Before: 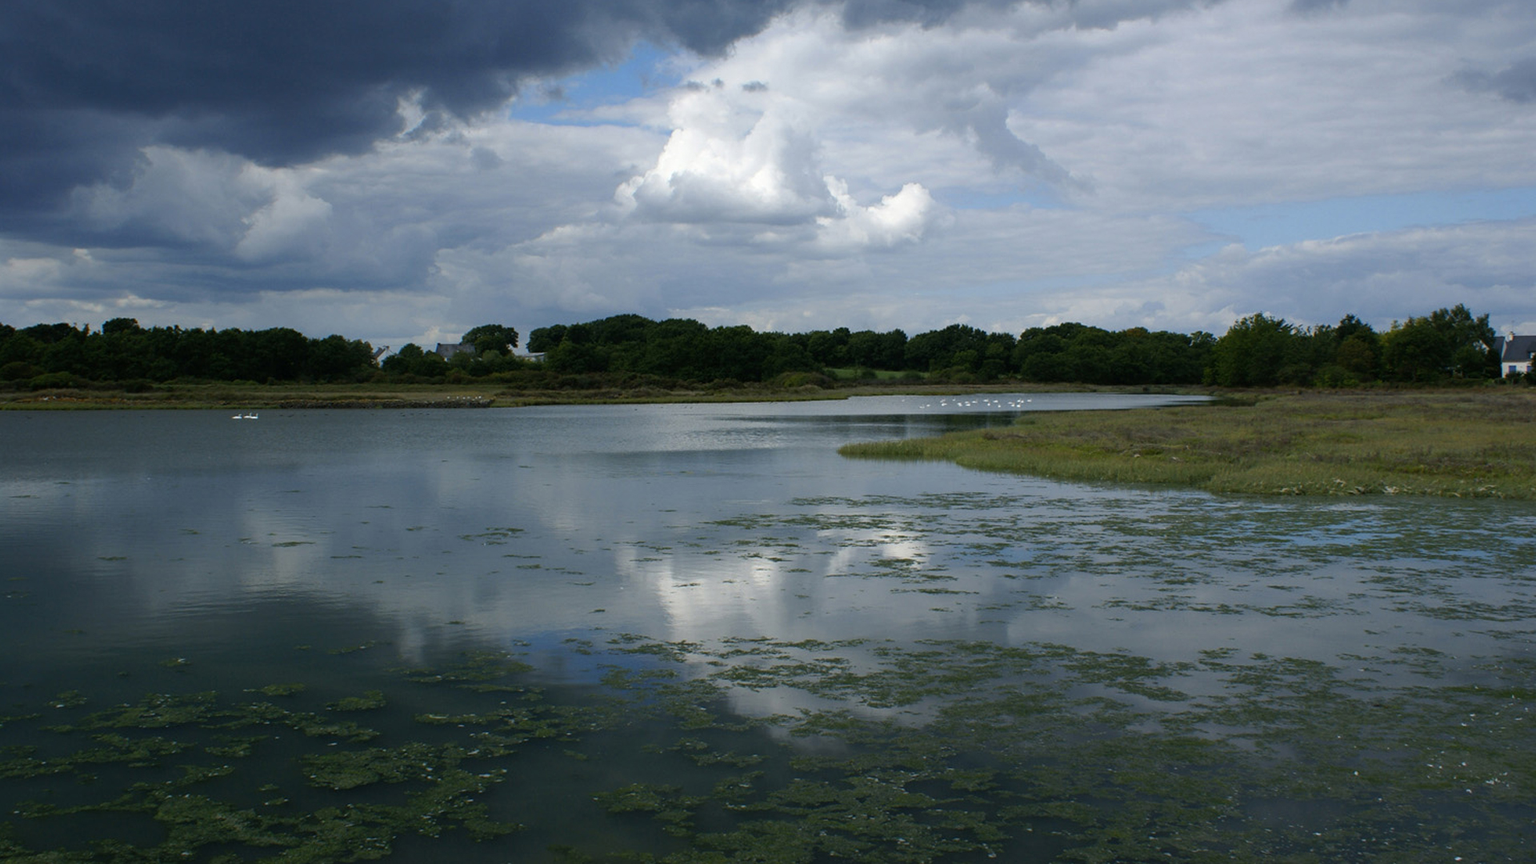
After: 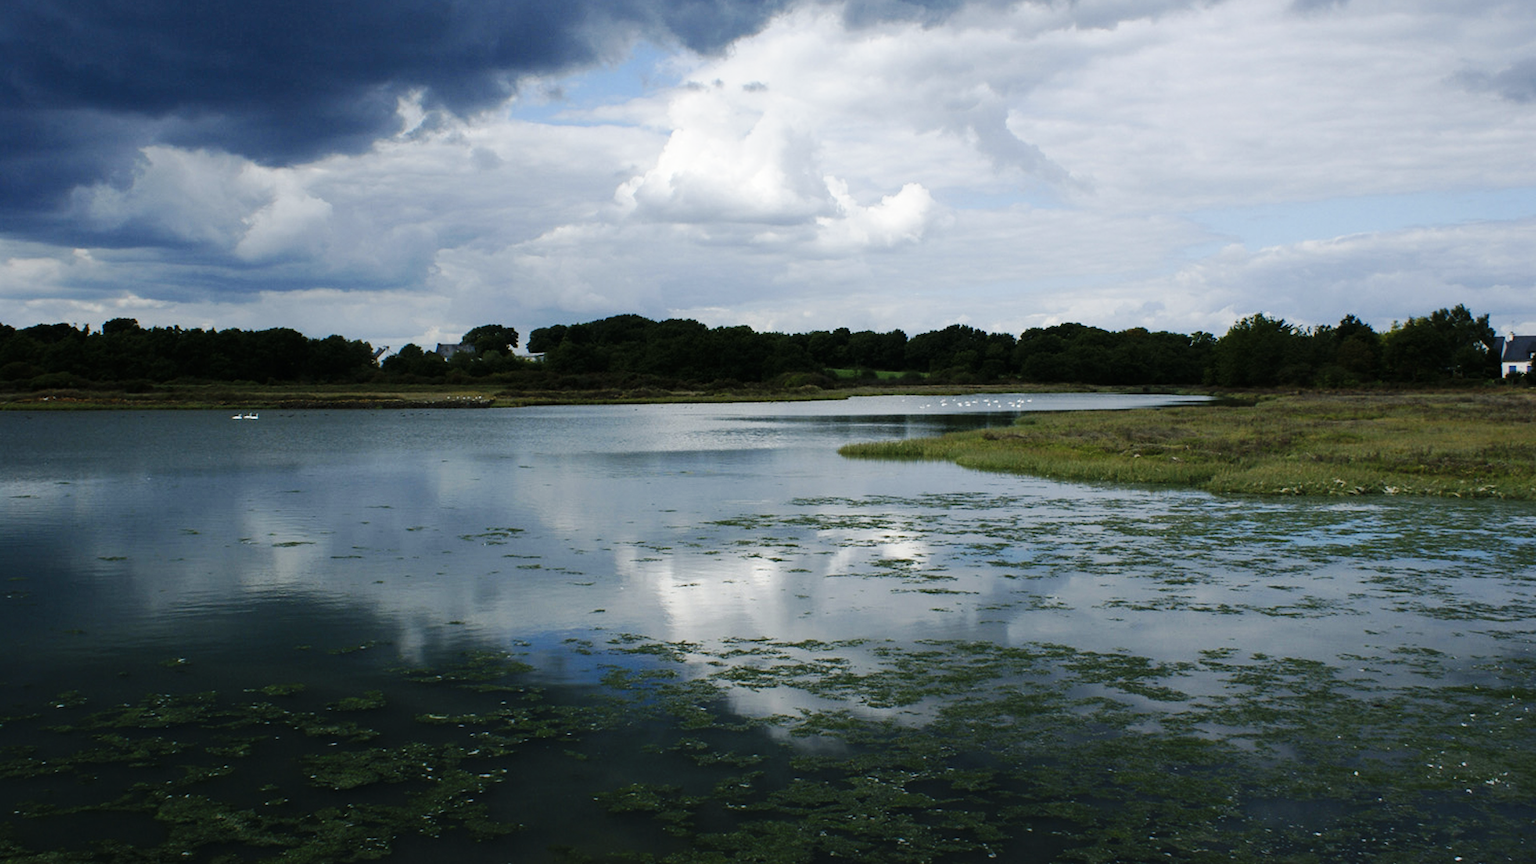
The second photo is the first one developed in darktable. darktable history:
color balance: input saturation 80.07%
tone equalizer: on, module defaults
base curve: curves: ch0 [(0, 0) (0.036, 0.025) (0.121, 0.166) (0.206, 0.329) (0.605, 0.79) (1, 1)], preserve colors none
